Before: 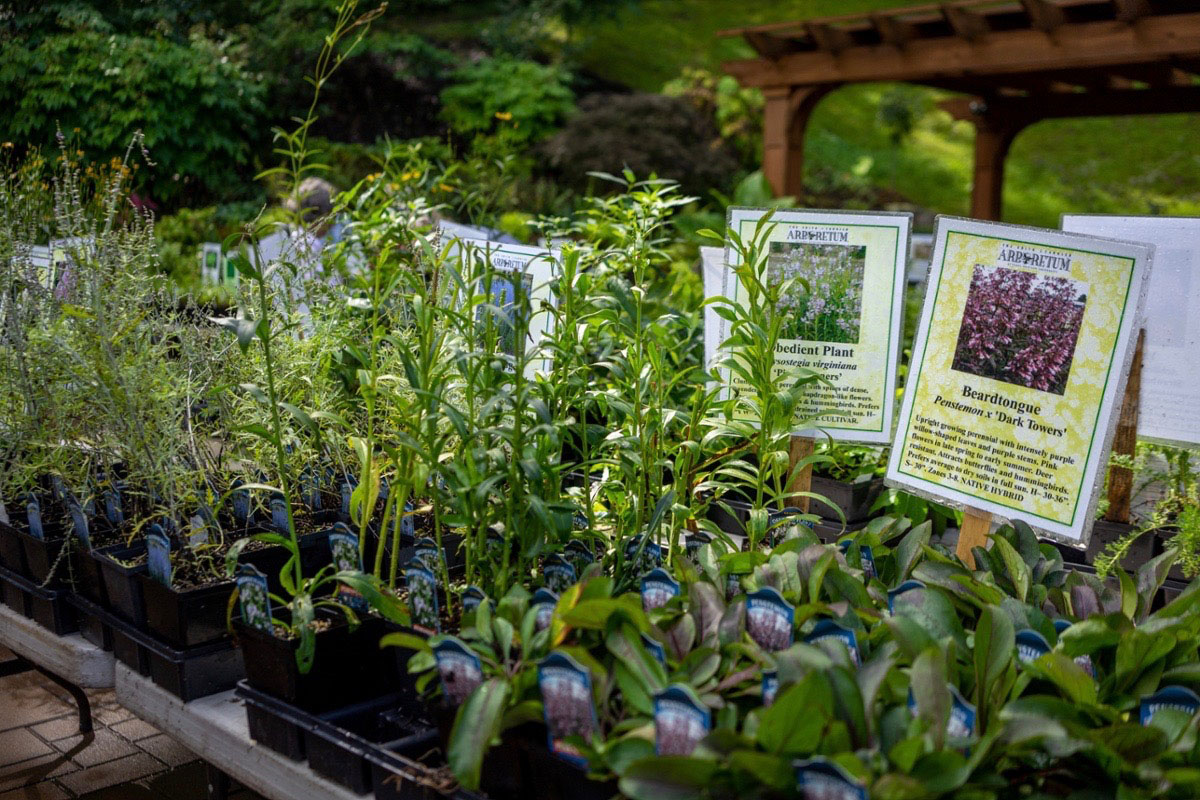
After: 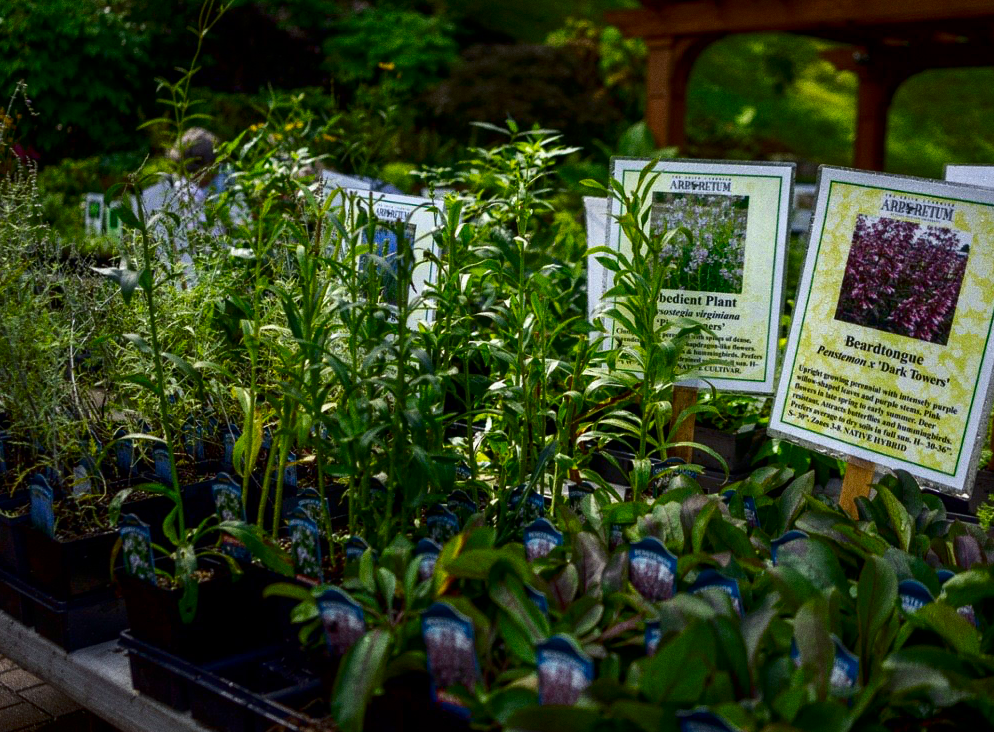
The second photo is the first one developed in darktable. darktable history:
white balance: red 0.978, blue 0.999
grain: coarseness 0.09 ISO
crop: left 9.807%, top 6.259%, right 7.334%, bottom 2.177%
contrast brightness saturation: contrast 0.1, brightness -0.26, saturation 0.14
